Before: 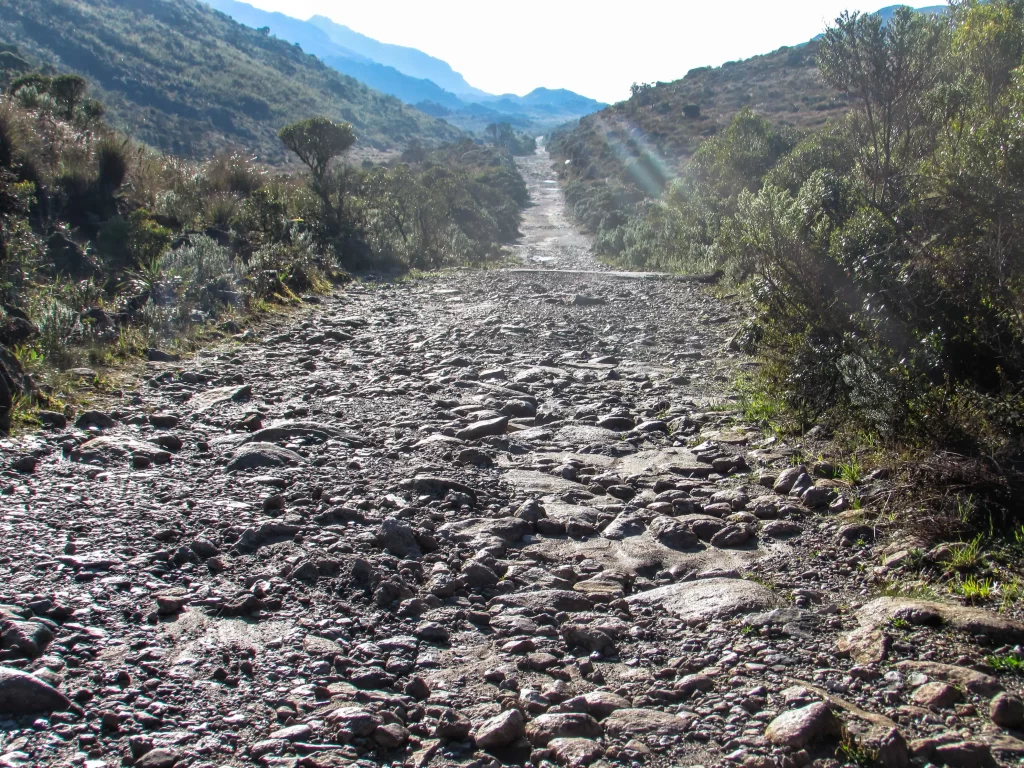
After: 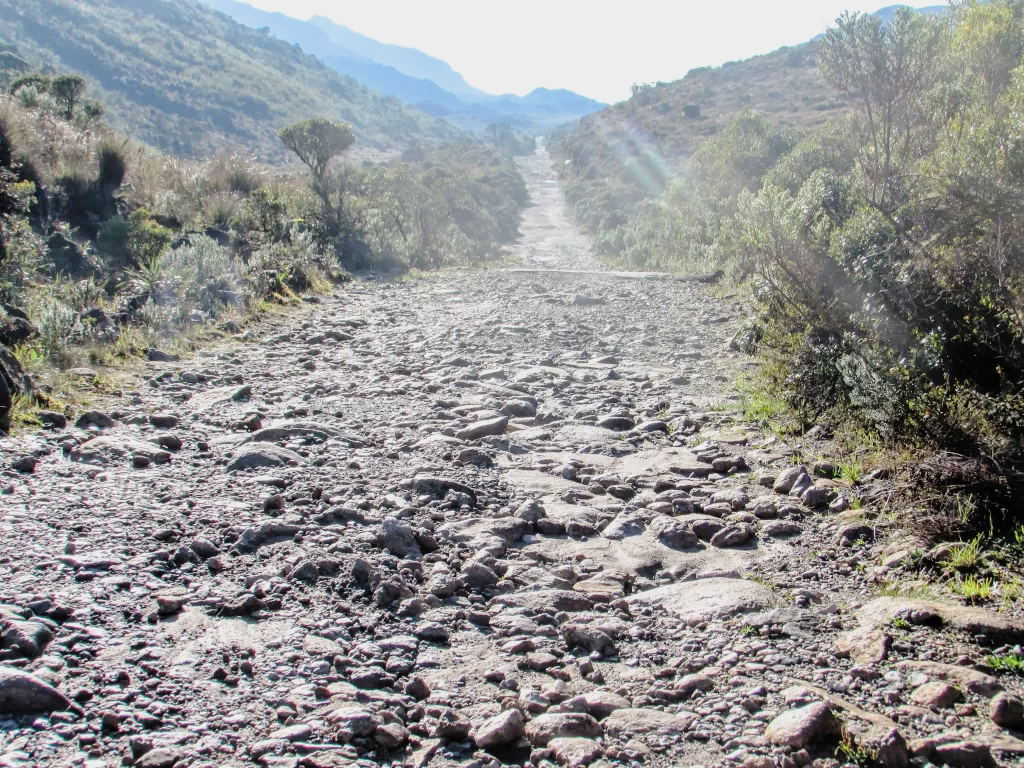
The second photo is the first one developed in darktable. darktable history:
exposure: black level correction 0, exposure 1.024 EV, compensate highlight preservation false
tone curve: curves: ch0 [(0, 0) (0.003, 0.003) (0.011, 0.014) (0.025, 0.027) (0.044, 0.044) (0.069, 0.064) (0.1, 0.108) (0.136, 0.153) (0.177, 0.208) (0.224, 0.275) (0.277, 0.349) (0.335, 0.422) (0.399, 0.492) (0.468, 0.557) (0.543, 0.617) (0.623, 0.682) (0.709, 0.745) (0.801, 0.826) (0.898, 0.916) (1, 1)], preserve colors none
filmic rgb: black relative exposure -7.13 EV, white relative exposure 5.39 EV, threshold 6 EV, hardness 3.02, enable highlight reconstruction true
